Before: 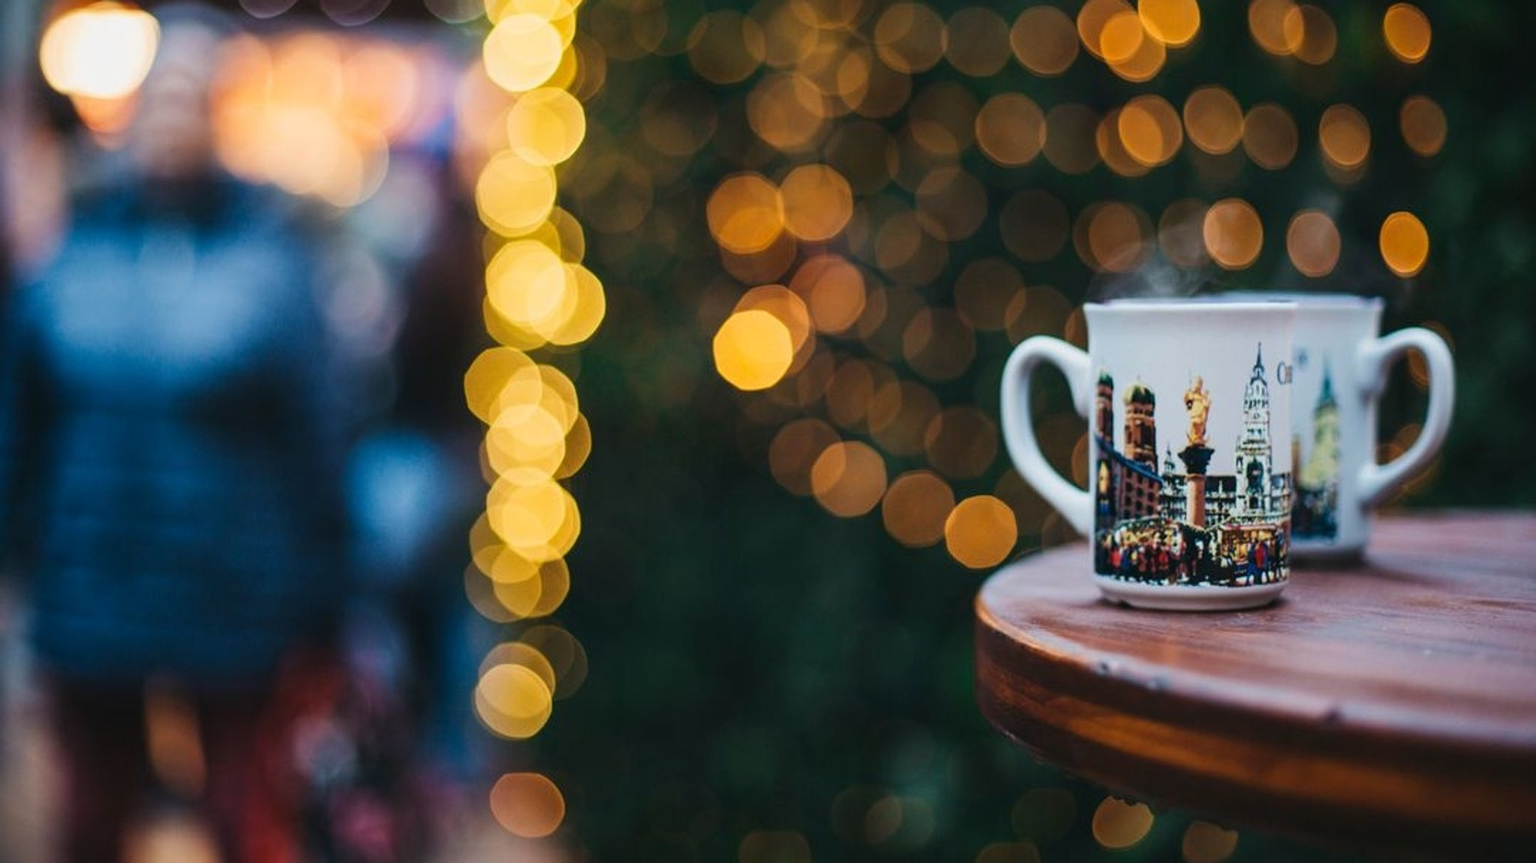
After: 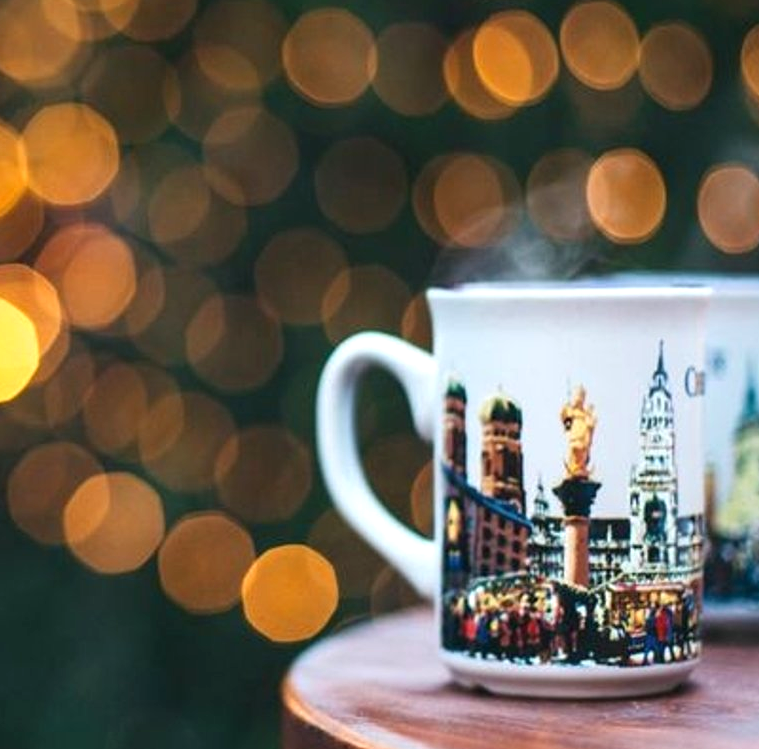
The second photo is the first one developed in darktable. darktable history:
crop and rotate: left 49.75%, top 10.129%, right 13.182%, bottom 24.754%
exposure: exposure 0.603 EV, compensate highlight preservation false
